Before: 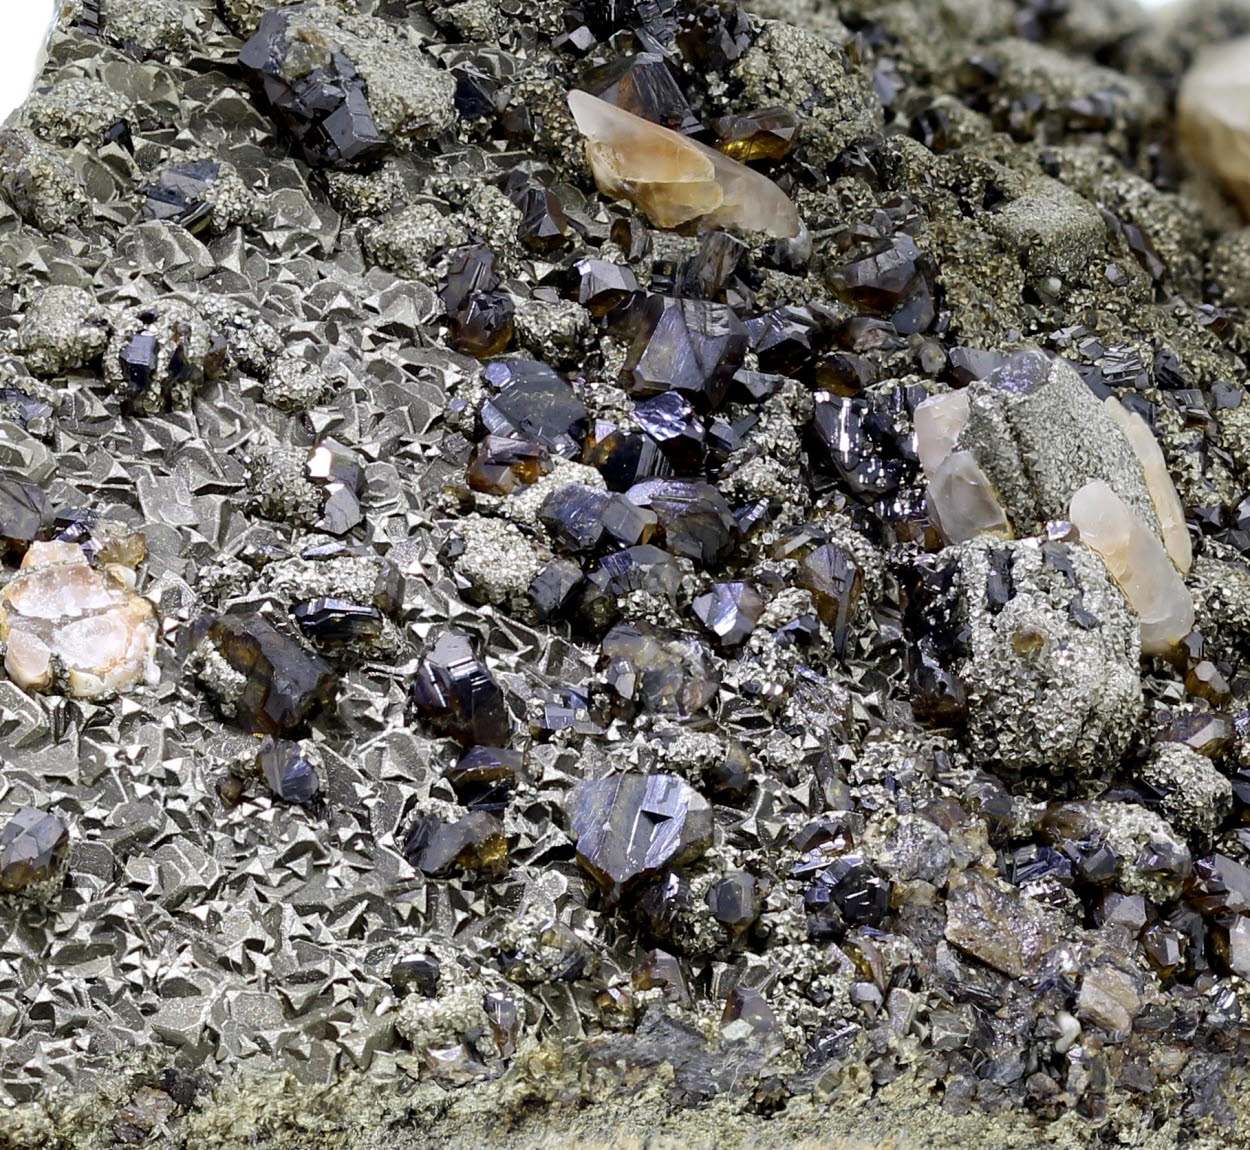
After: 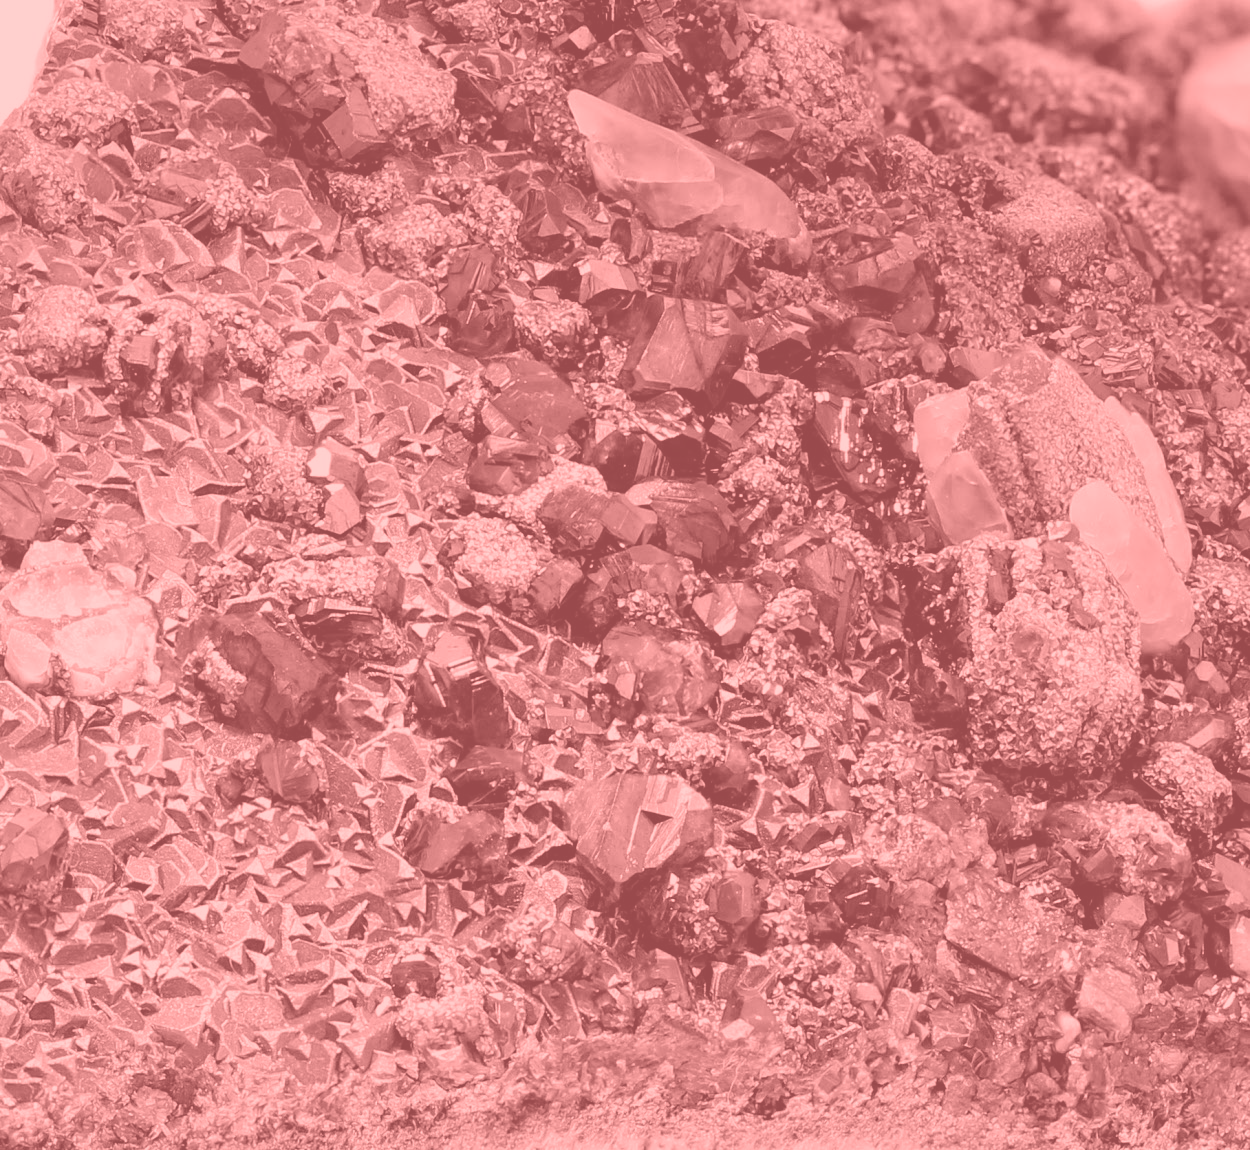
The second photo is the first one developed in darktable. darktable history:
colorize: saturation 51%, source mix 50.67%, lightness 50.67%
